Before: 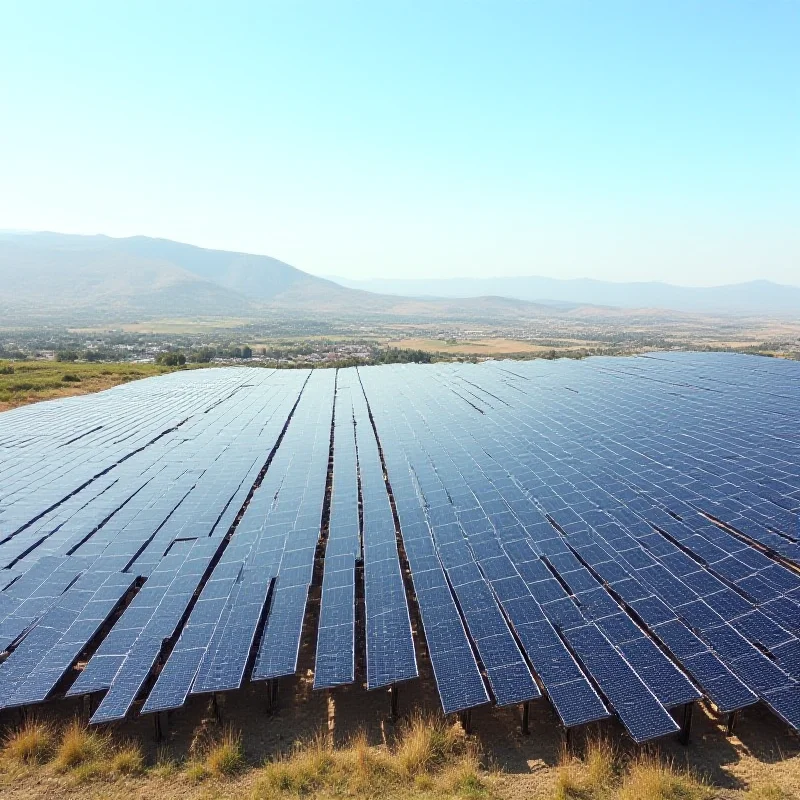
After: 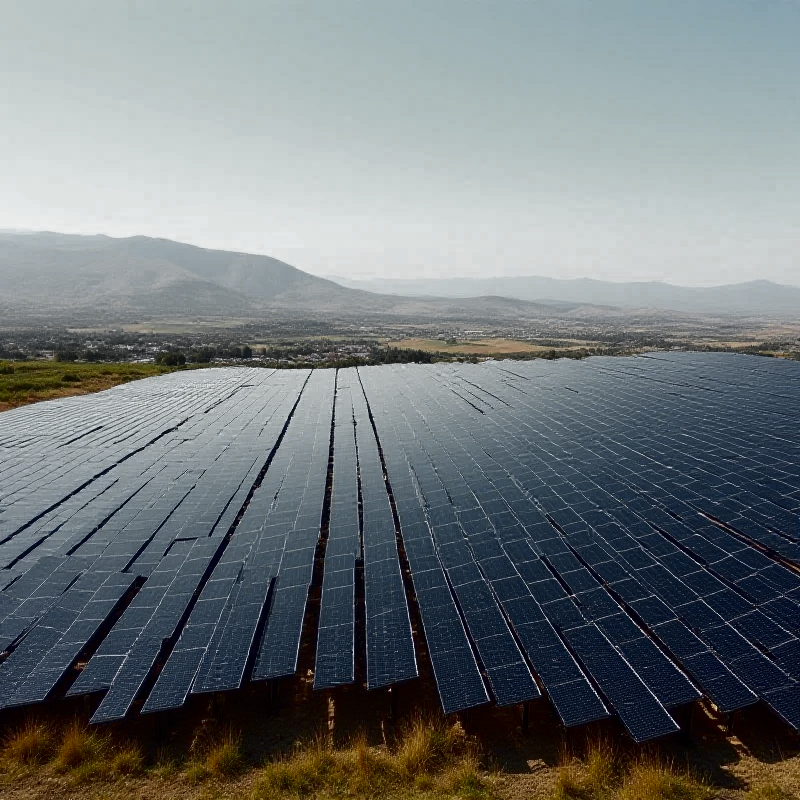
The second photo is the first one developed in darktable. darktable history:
color zones: curves: ch0 [(0.035, 0.242) (0.25, 0.5) (0.384, 0.214) (0.488, 0.255) (0.75, 0.5)]; ch1 [(0.063, 0.379) (0.25, 0.5) (0.354, 0.201) (0.489, 0.085) (0.729, 0.271)]; ch2 [(0.25, 0.5) (0.38, 0.517) (0.442, 0.51) (0.735, 0.456)]
exposure: exposure -0.065 EV, compensate exposure bias true, compensate highlight preservation false
contrast brightness saturation: brightness -0.523
